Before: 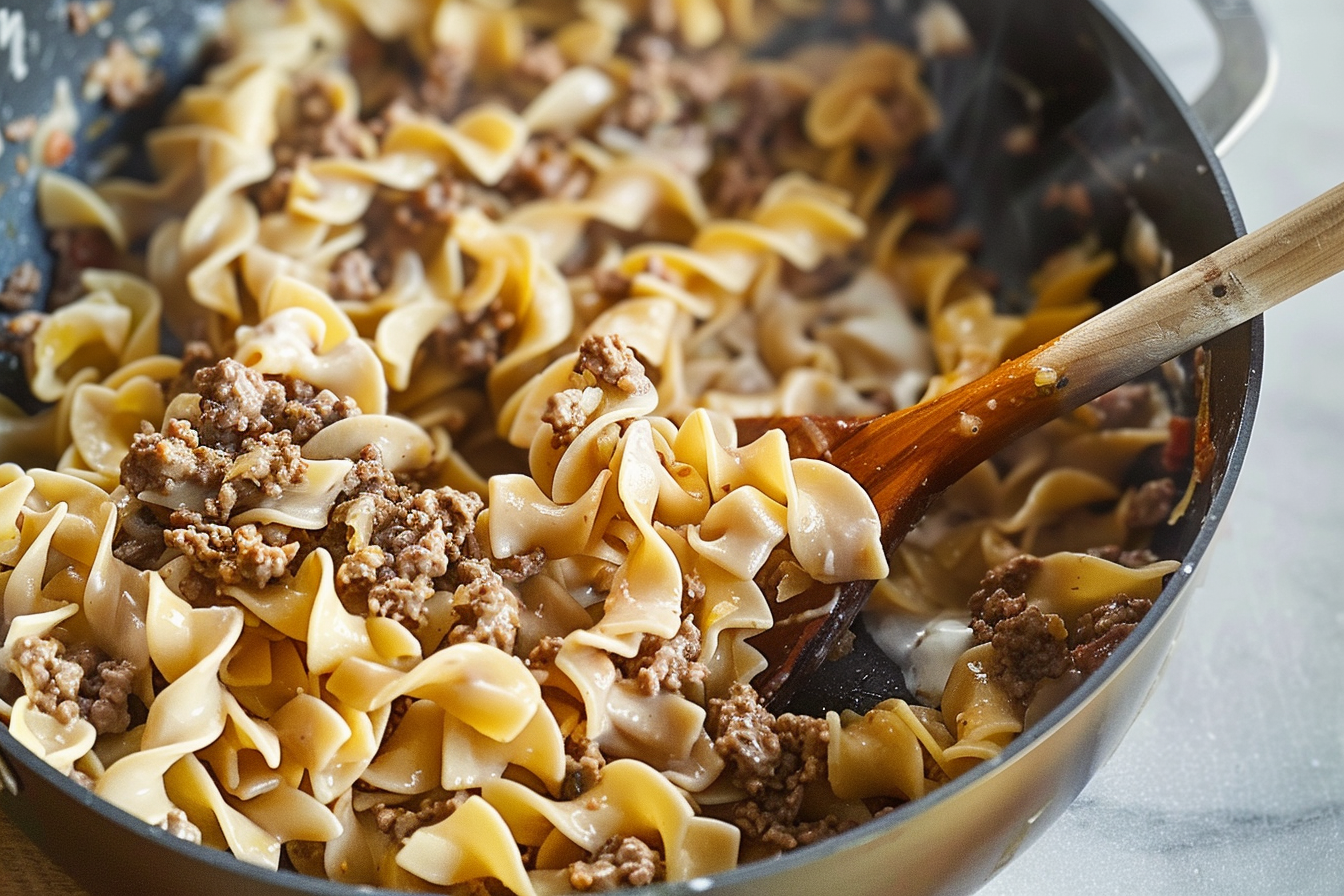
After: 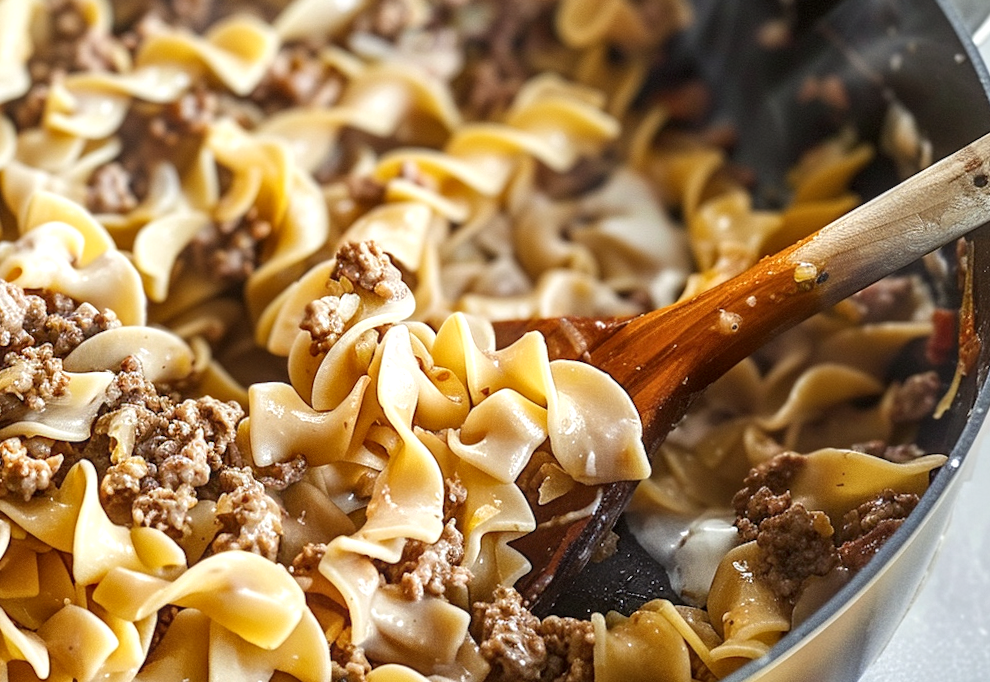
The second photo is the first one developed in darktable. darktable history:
rotate and perspective: rotation -1.32°, lens shift (horizontal) -0.031, crop left 0.015, crop right 0.985, crop top 0.047, crop bottom 0.982
crop: left 16.768%, top 8.653%, right 8.362%, bottom 12.485%
exposure: exposure 0.2 EV, compensate highlight preservation false
local contrast: on, module defaults
